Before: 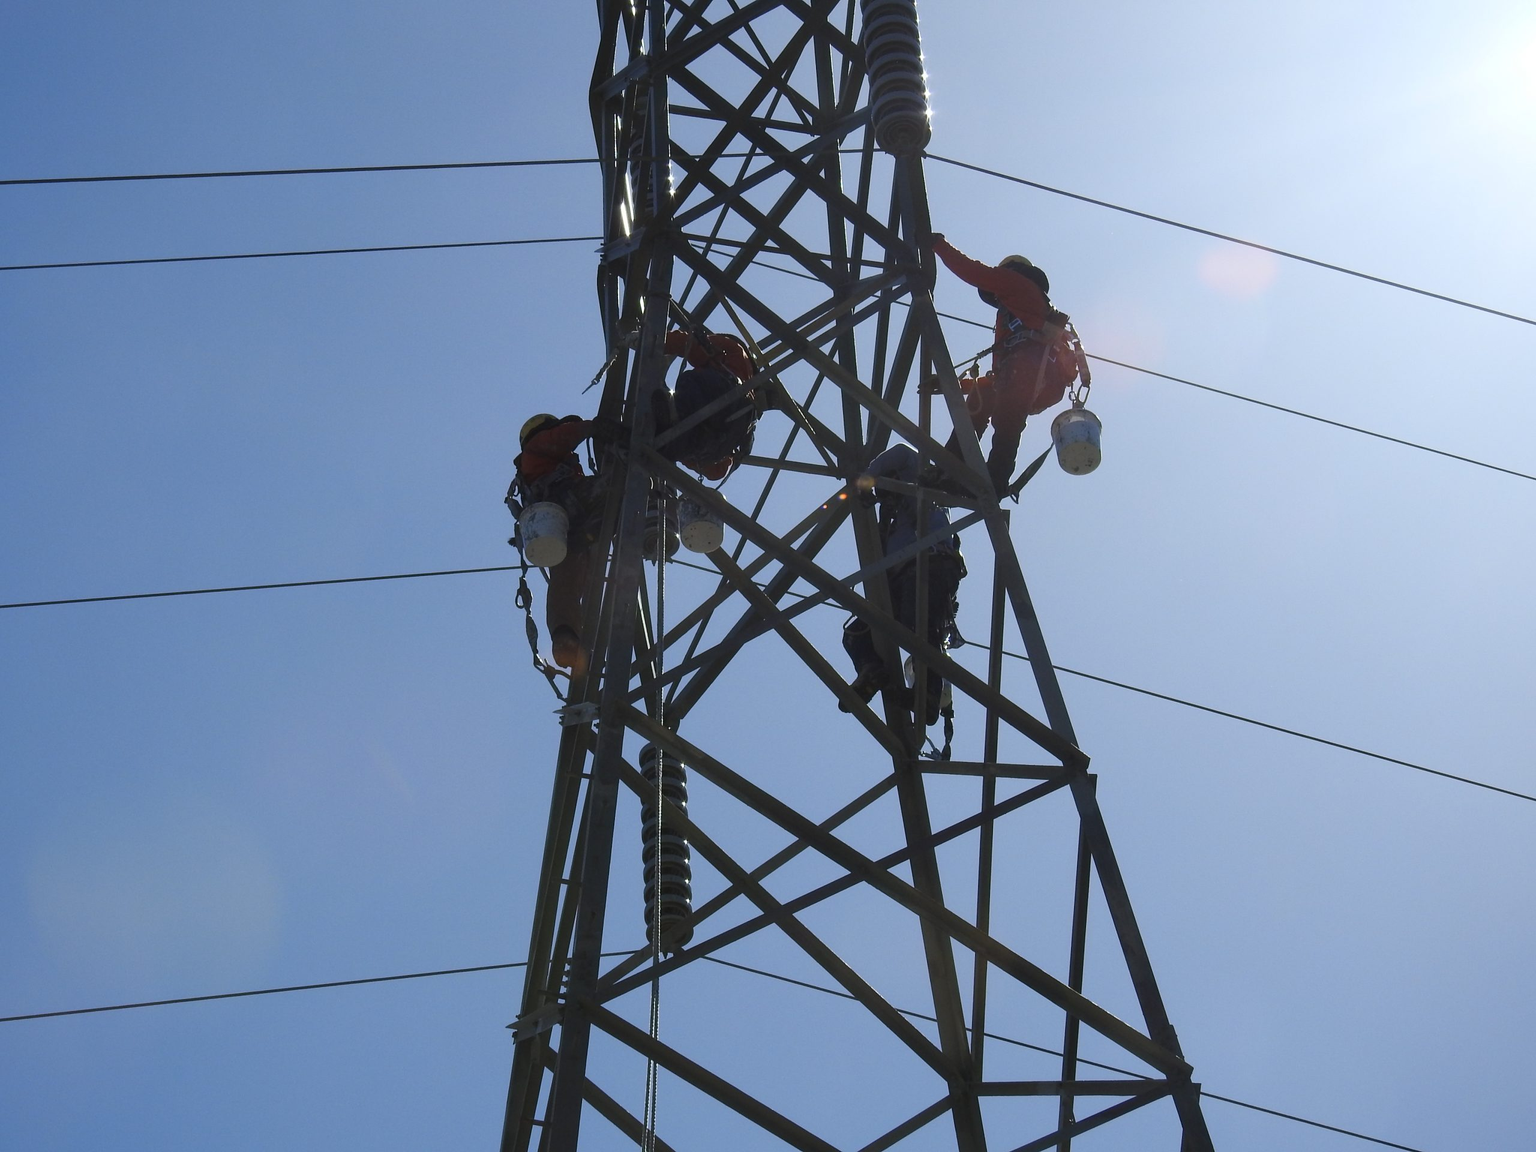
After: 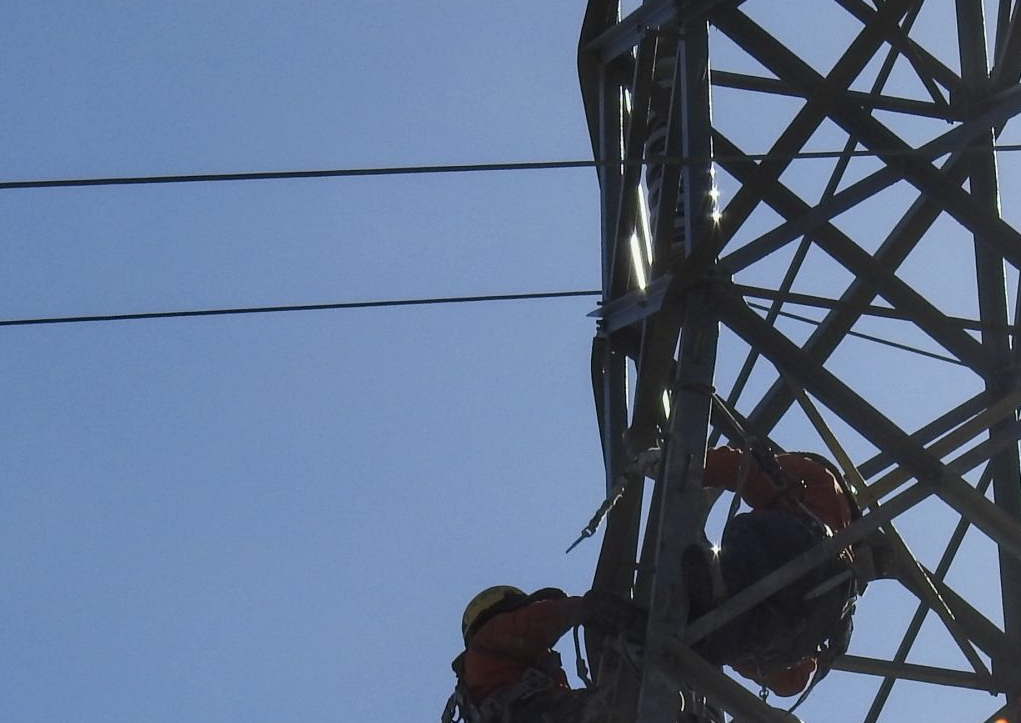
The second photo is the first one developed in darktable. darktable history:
crop: left 15.787%, top 5.459%, right 44.319%, bottom 56.875%
local contrast: on, module defaults
